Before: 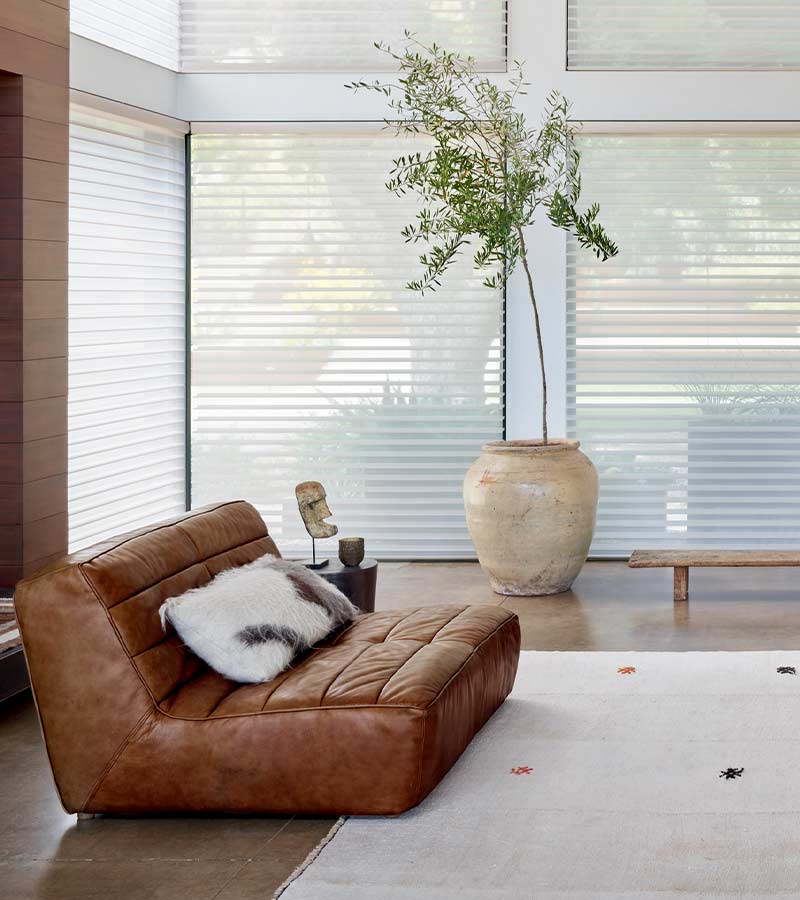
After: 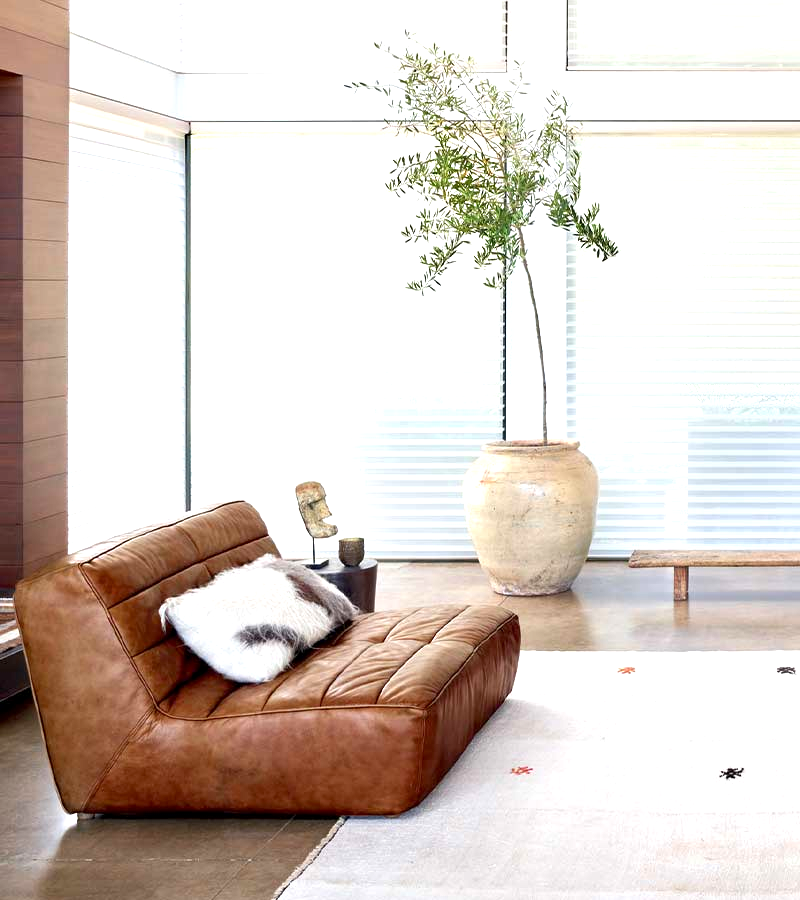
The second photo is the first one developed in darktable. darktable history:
exposure: black level correction 0.001, exposure 0.962 EV, compensate exposure bias true, compensate highlight preservation false
